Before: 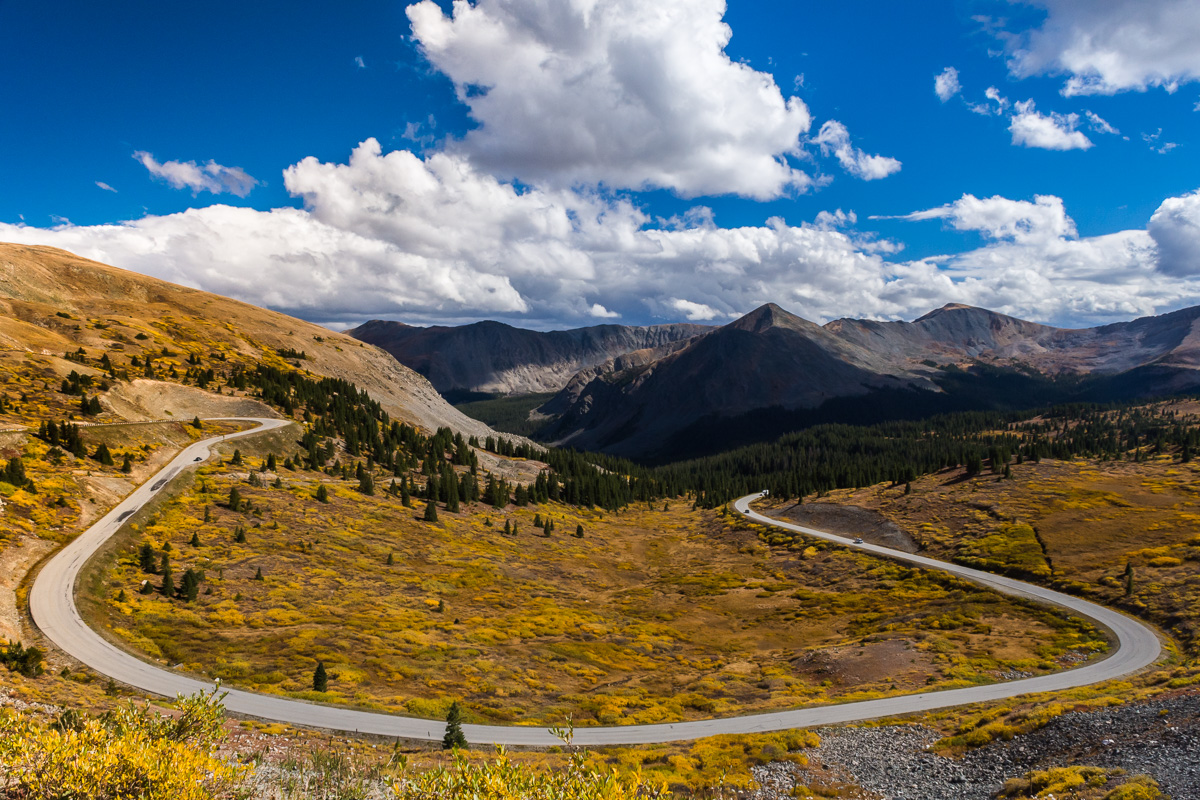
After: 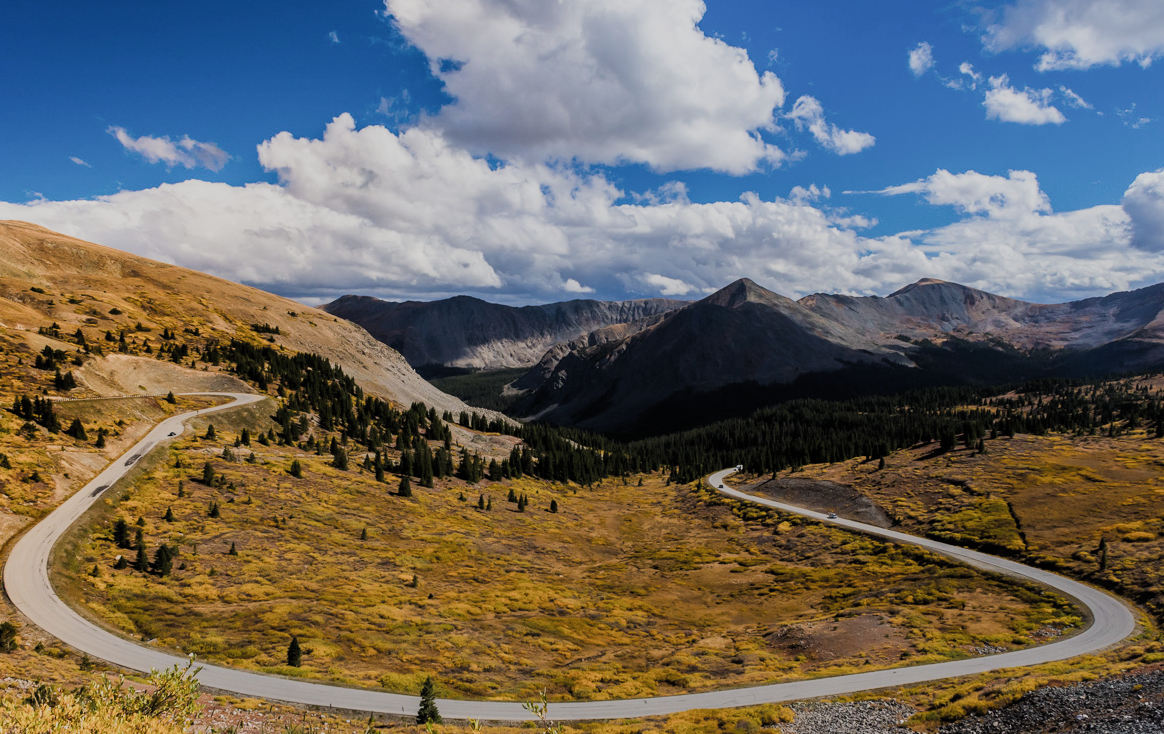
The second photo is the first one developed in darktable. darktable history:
crop: left 2.191%, top 3.249%, right 0.803%, bottom 4.894%
filmic rgb: black relative exposure -7.65 EV, white relative exposure 4.56 EV, hardness 3.61, color science v4 (2020)
